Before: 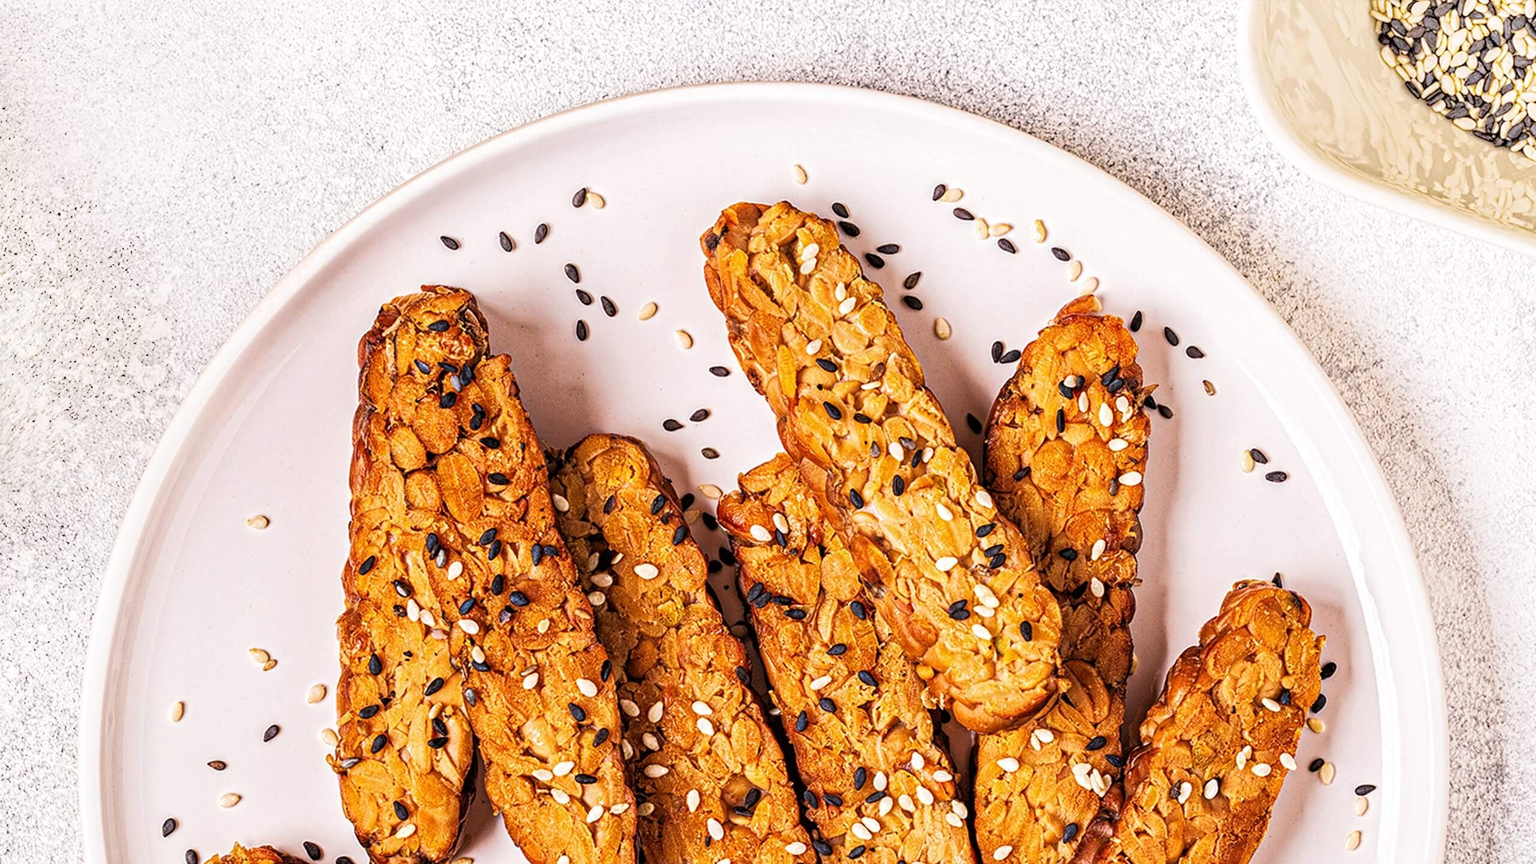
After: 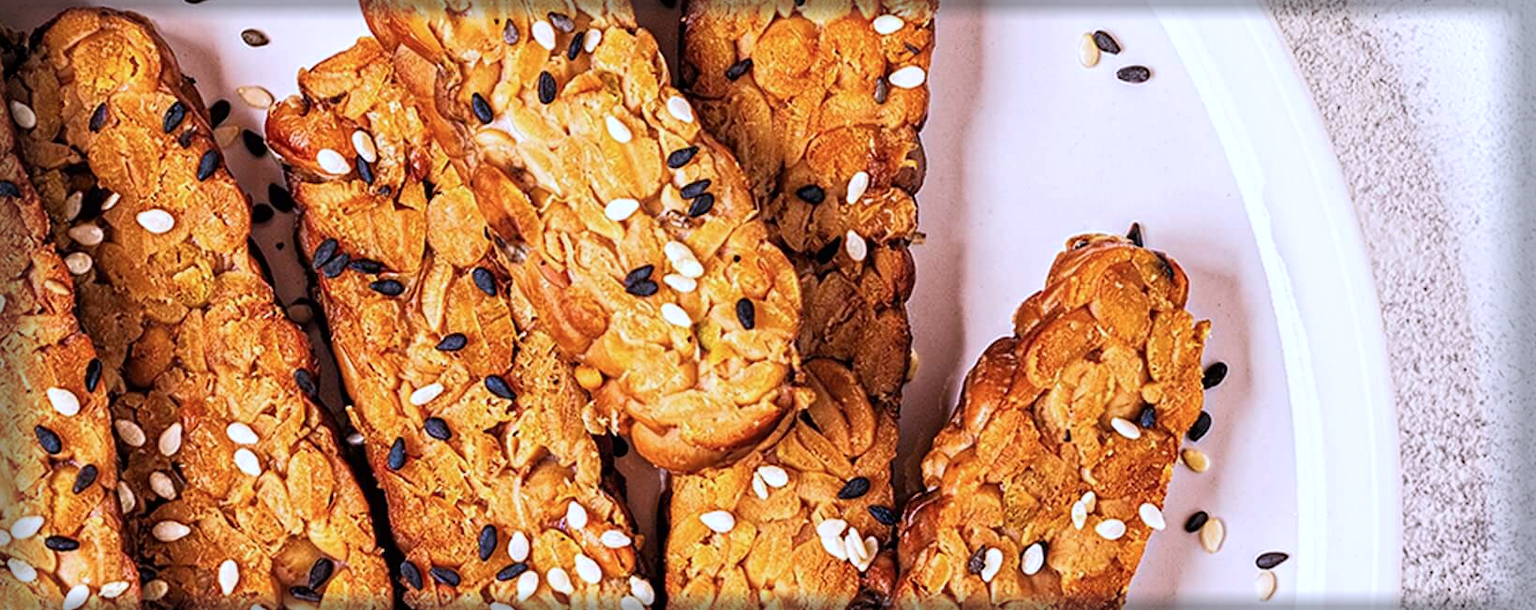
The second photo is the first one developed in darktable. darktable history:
color calibration: illuminant as shot in camera, x 0.37, y 0.382, temperature 4318.01 K, saturation algorithm version 1 (2020)
vignetting: fall-off start 93.14%, fall-off radius 5.36%, brightness -0.578, saturation -0.247, automatic ratio true, width/height ratio 1.332, shape 0.044
crop and rotate: left 35.579%, top 49.674%, bottom 4.809%
